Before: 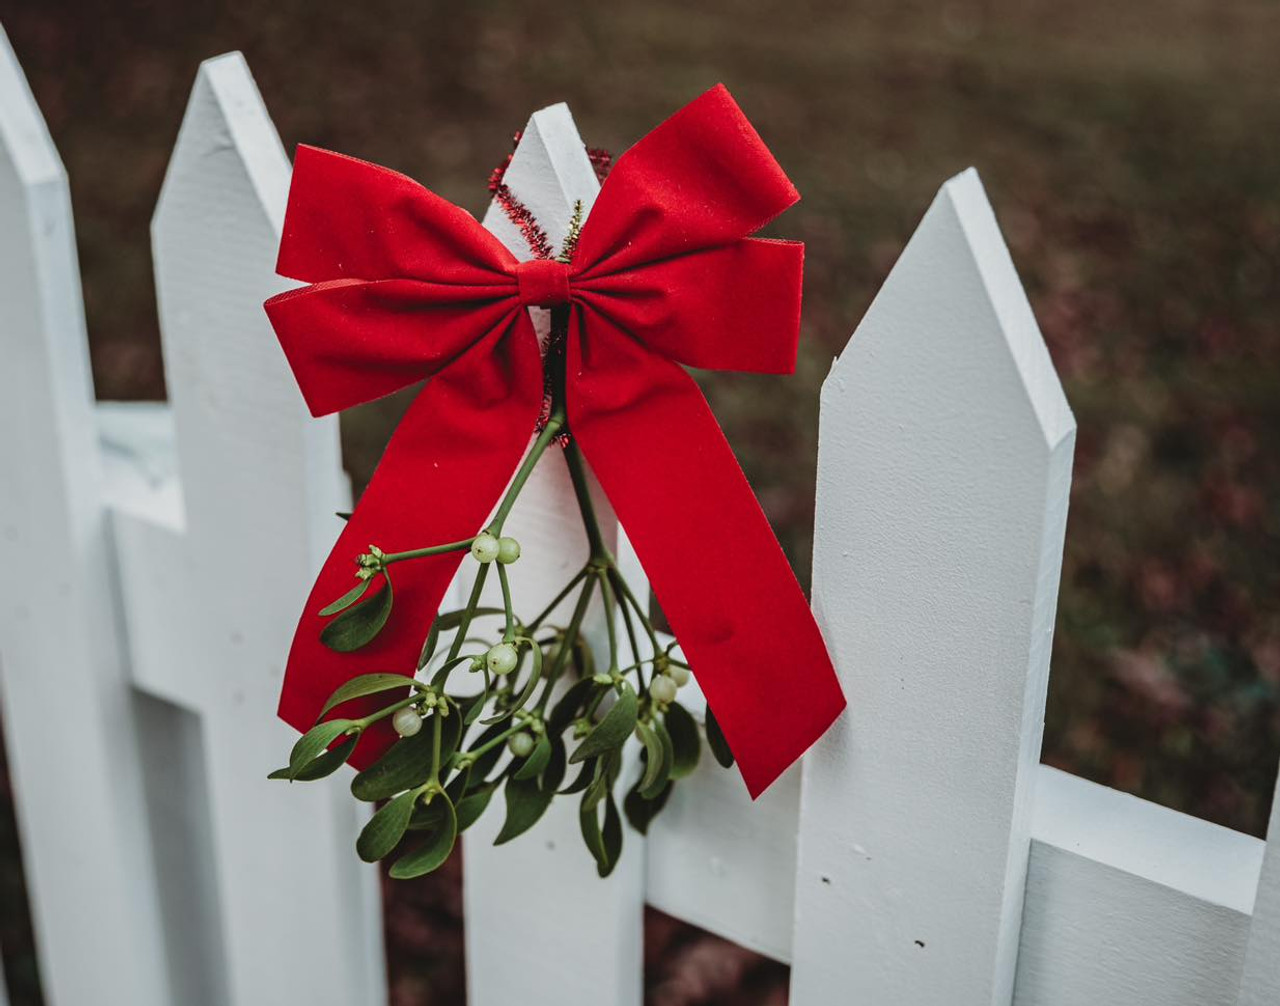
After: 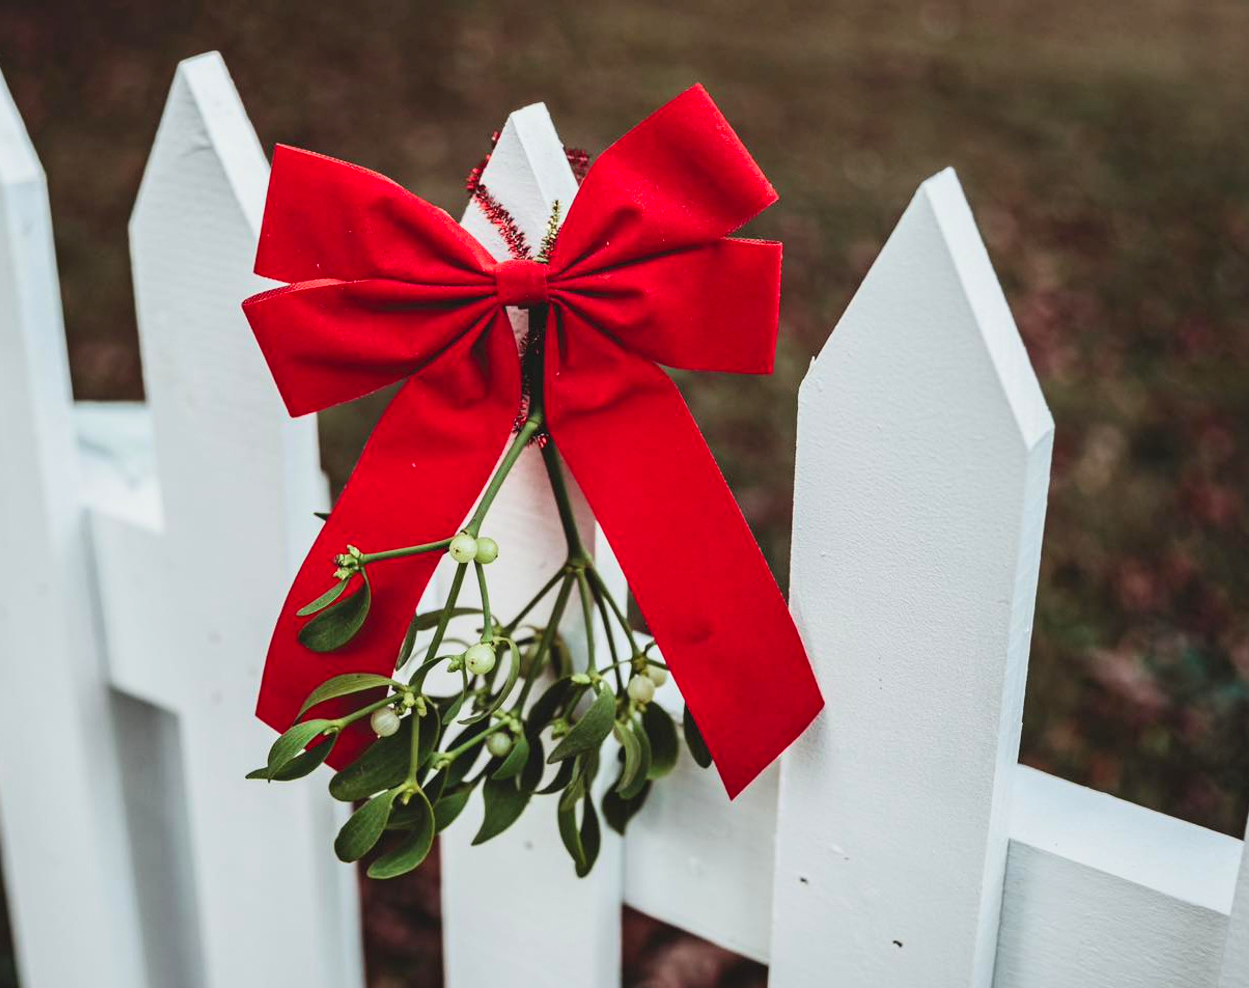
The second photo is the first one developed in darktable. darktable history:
contrast brightness saturation: contrast 0.201, brightness 0.168, saturation 0.22
crop and rotate: left 1.739%, right 0.626%, bottom 1.744%
